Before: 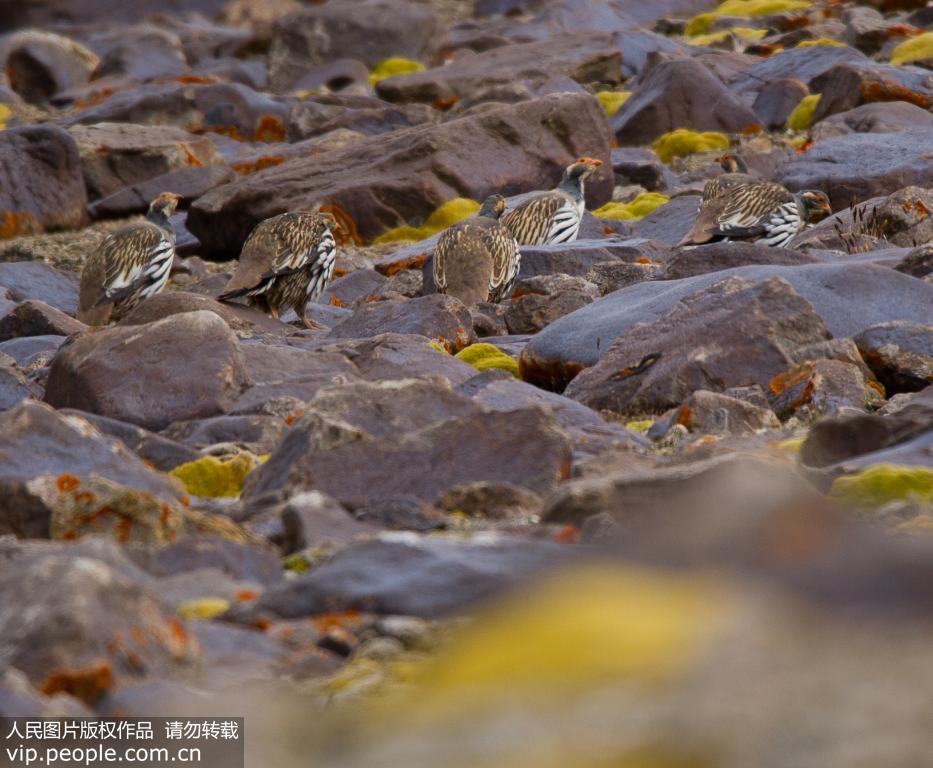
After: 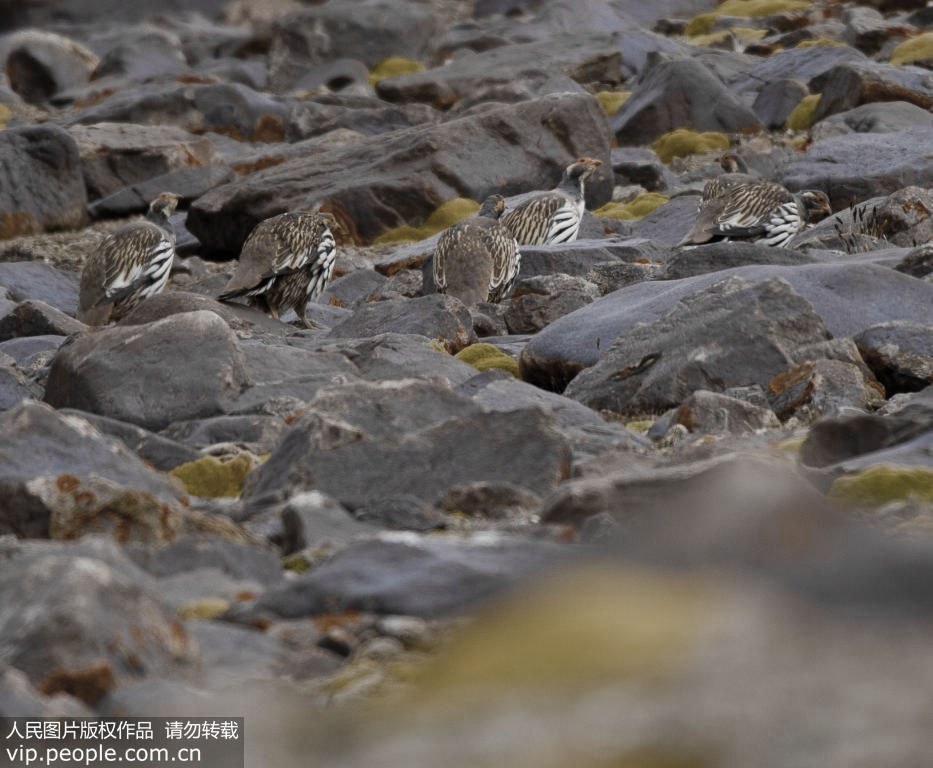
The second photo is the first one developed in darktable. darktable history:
shadows and highlights: radius 125.46, shadows 30.51, highlights -30.51, low approximation 0.01, soften with gaussian
color zones: curves: ch0 [(0, 0.487) (0.241, 0.395) (0.434, 0.373) (0.658, 0.412) (0.838, 0.487)]; ch1 [(0, 0) (0.053, 0.053) (0.211, 0.202) (0.579, 0.259) (0.781, 0.241)]
color balance rgb: perceptual saturation grading › global saturation 20%, perceptual saturation grading › highlights -25%, perceptual saturation grading › shadows 25%
